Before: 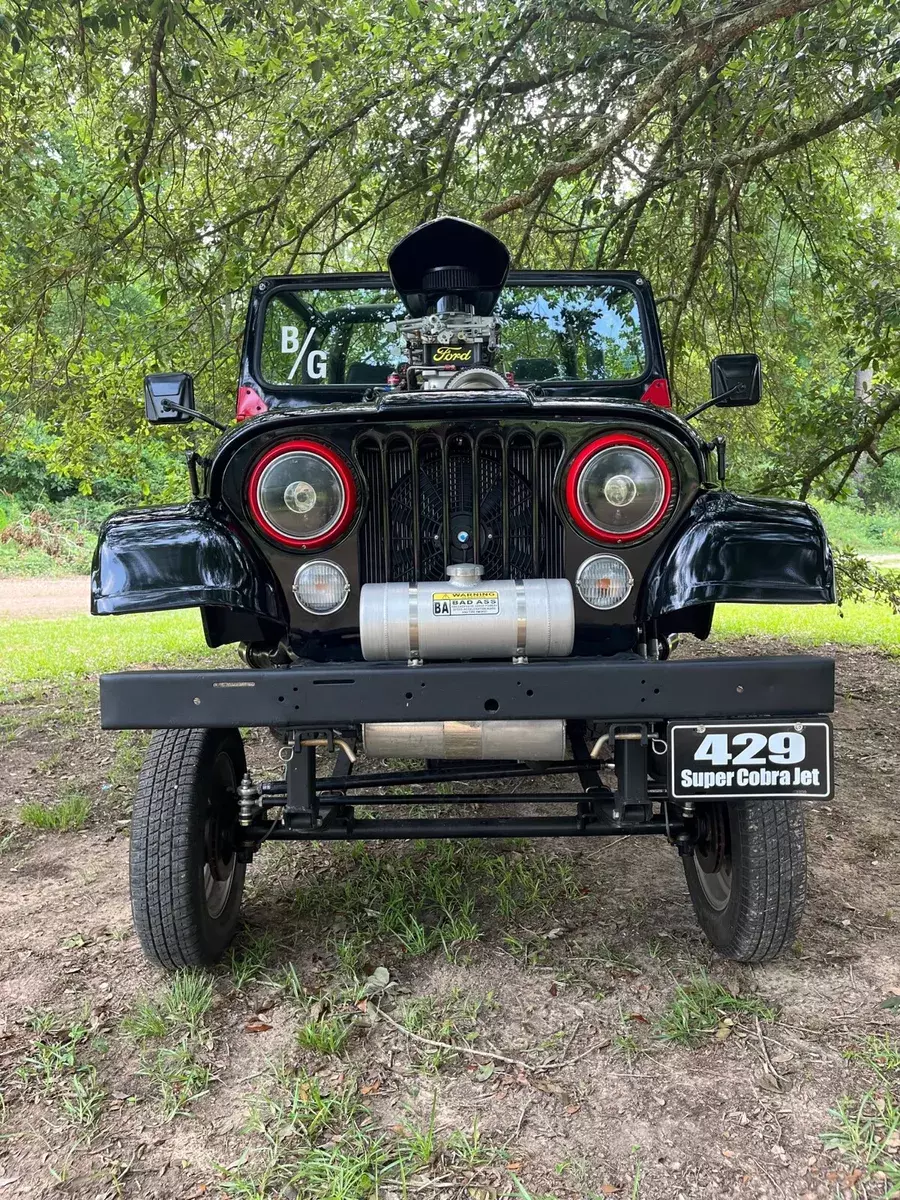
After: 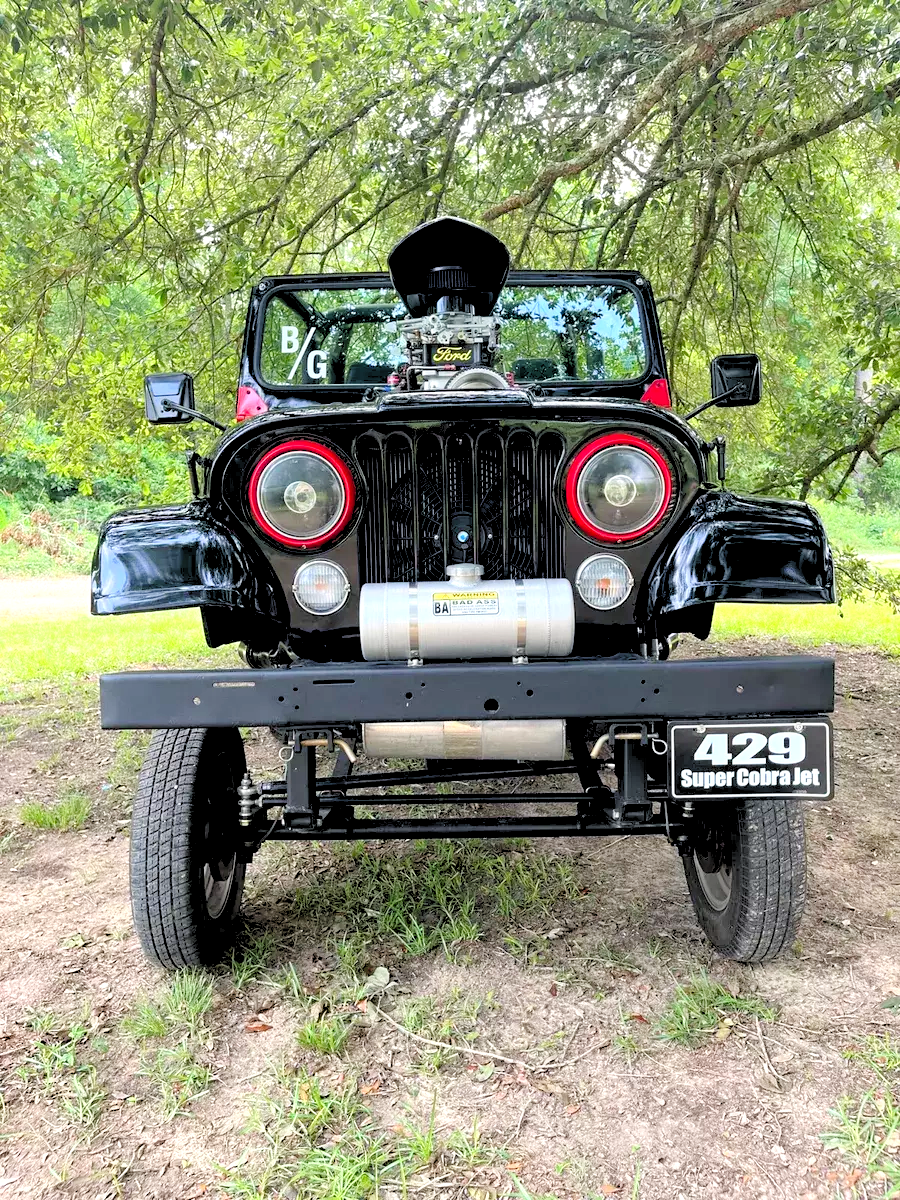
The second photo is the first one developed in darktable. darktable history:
levels: white 99.98%, levels [0.093, 0.434, 0.988]
tone equalizer: -8 EV -0.453 EV, -7 EV -0.381 EV, -6 EV -0.321 EV, -5 EV -0.25 EV, -3 EV 0.197 EV, -2 EV 0.326 EV, -1 EV 0.377 EV, +0 EV 0.397 EV
